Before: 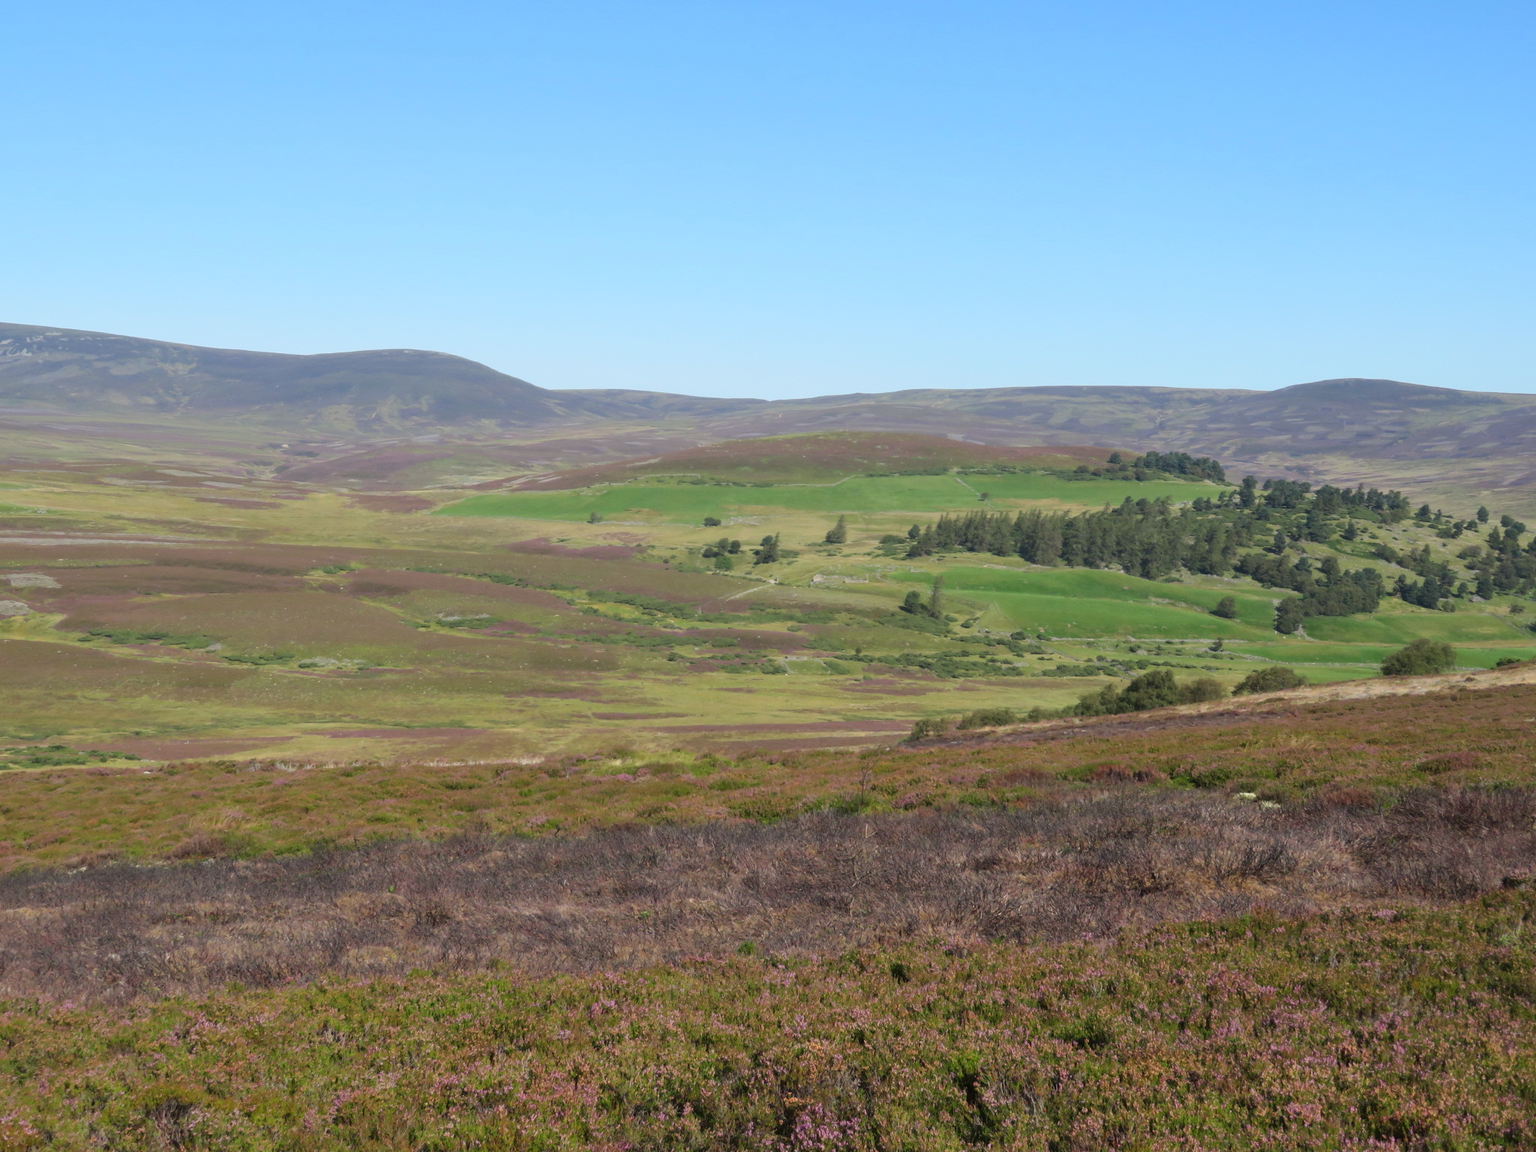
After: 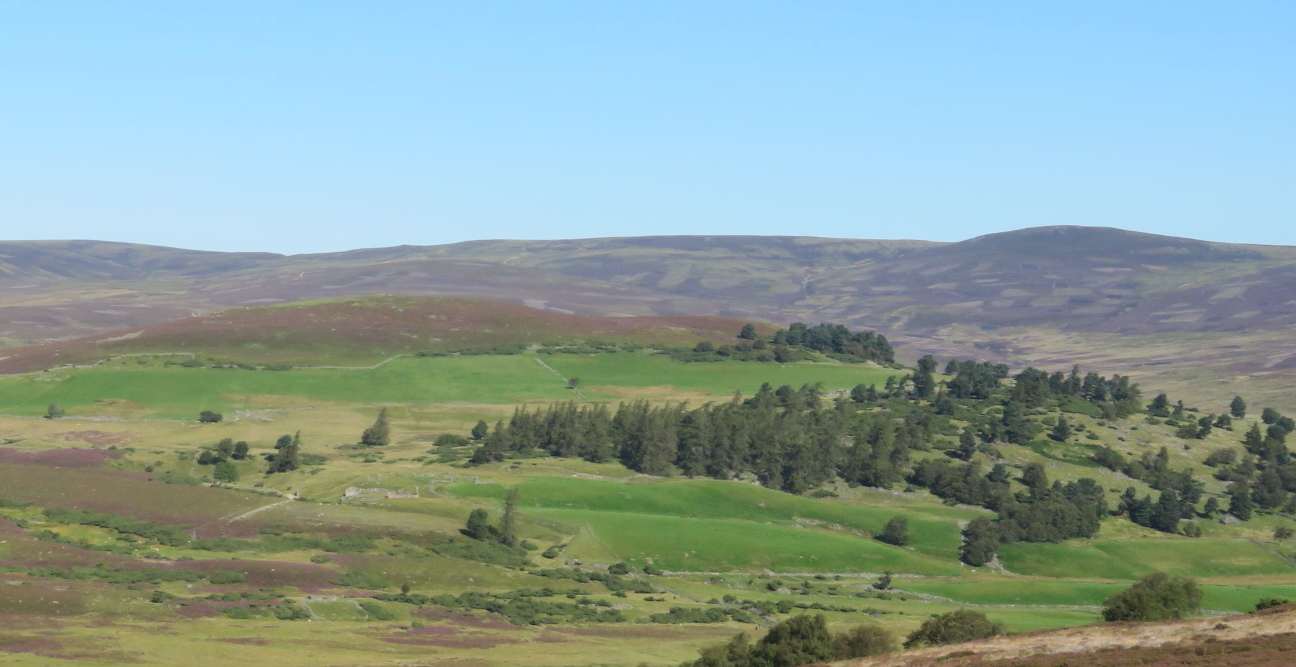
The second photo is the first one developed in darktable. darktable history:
crop: left 36.105%, top 18.207%, right 0.603%, bottom 38.306%
